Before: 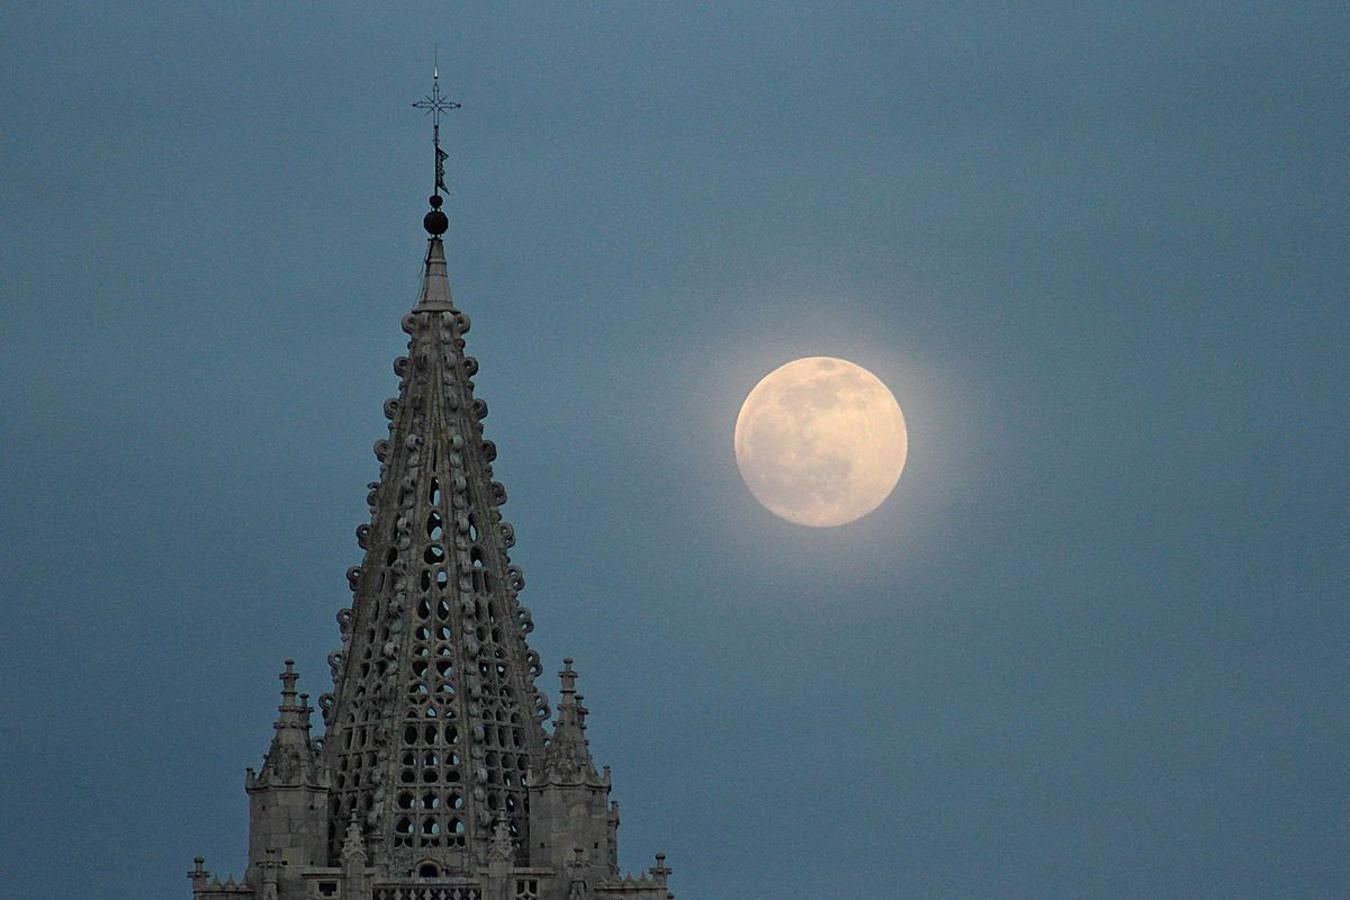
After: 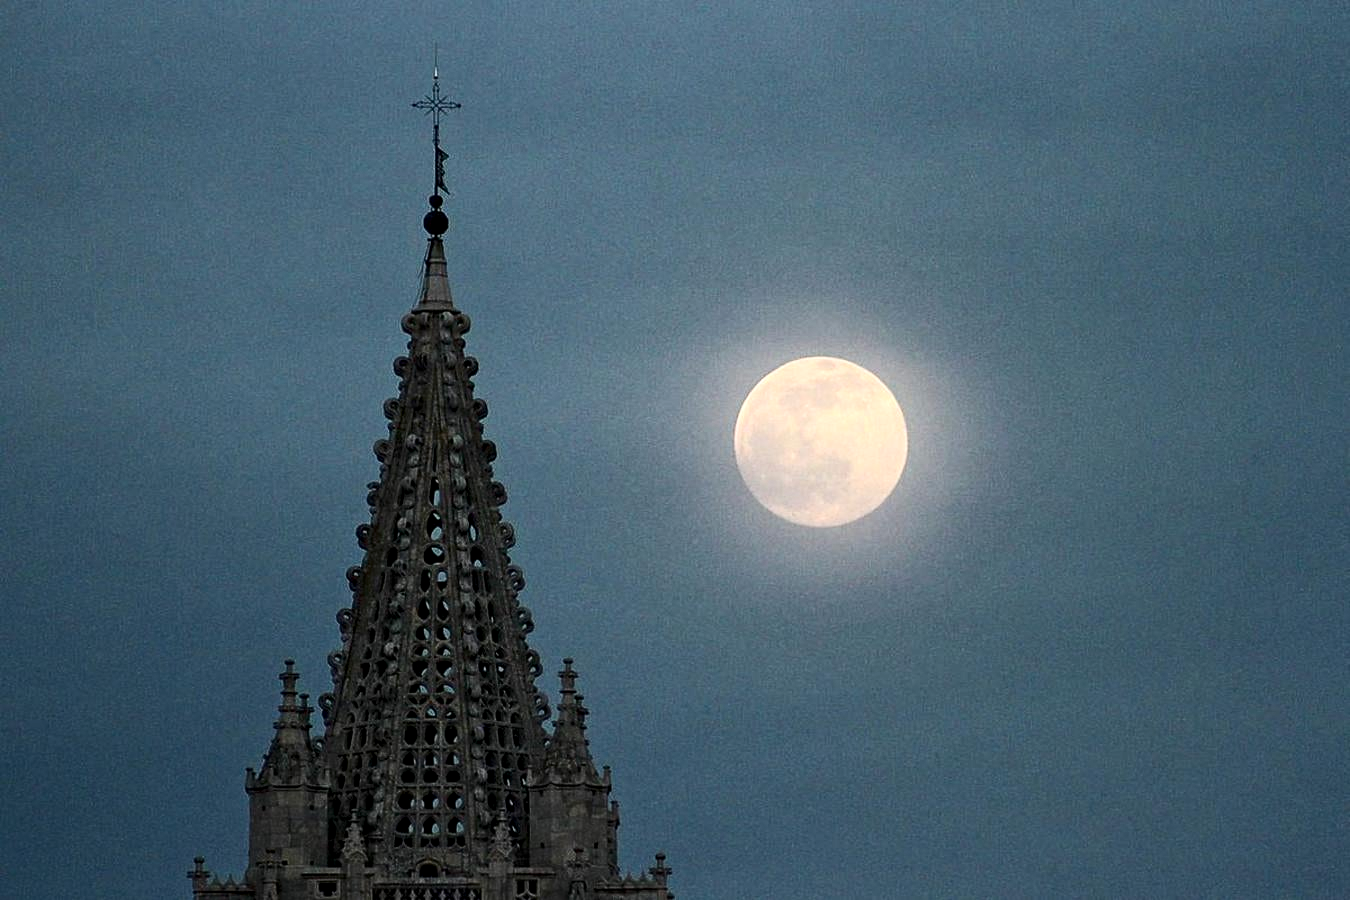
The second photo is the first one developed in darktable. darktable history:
local contrast: on, module defaults
contrast brightness saturation: contrast 0.281
